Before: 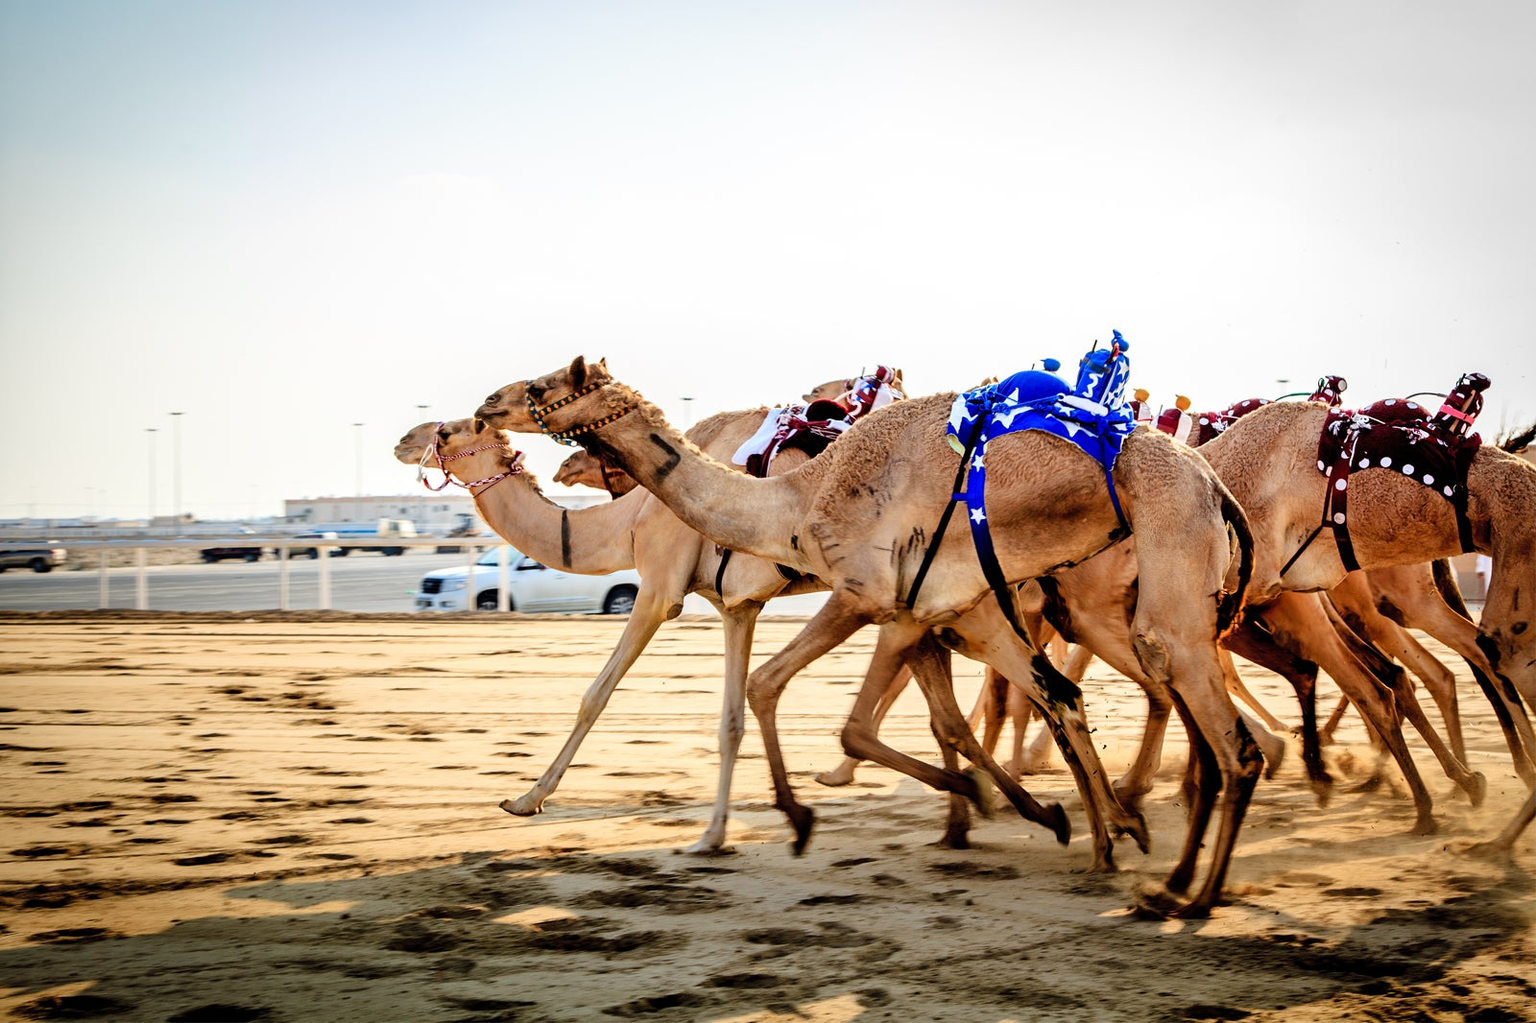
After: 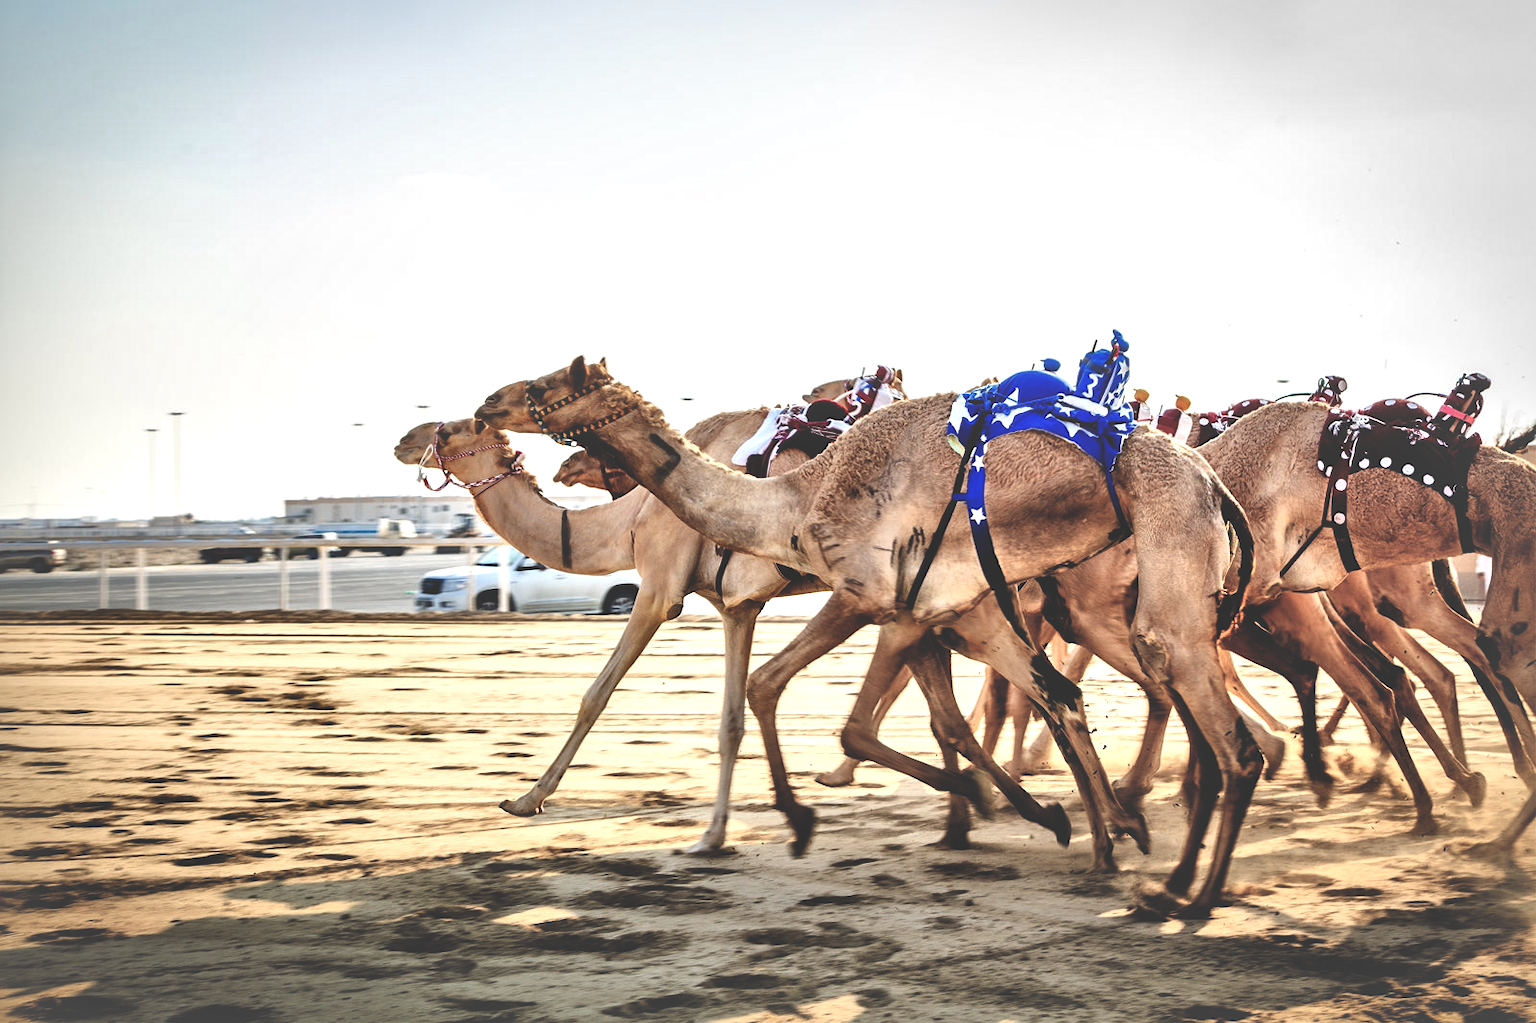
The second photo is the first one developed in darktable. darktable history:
local contrast: mode bilateral grid, contrast 45, coarseness 69, detail 212%, midtone range 0.2
exposure: black level correction -0.086, compensate highlight preservation false
